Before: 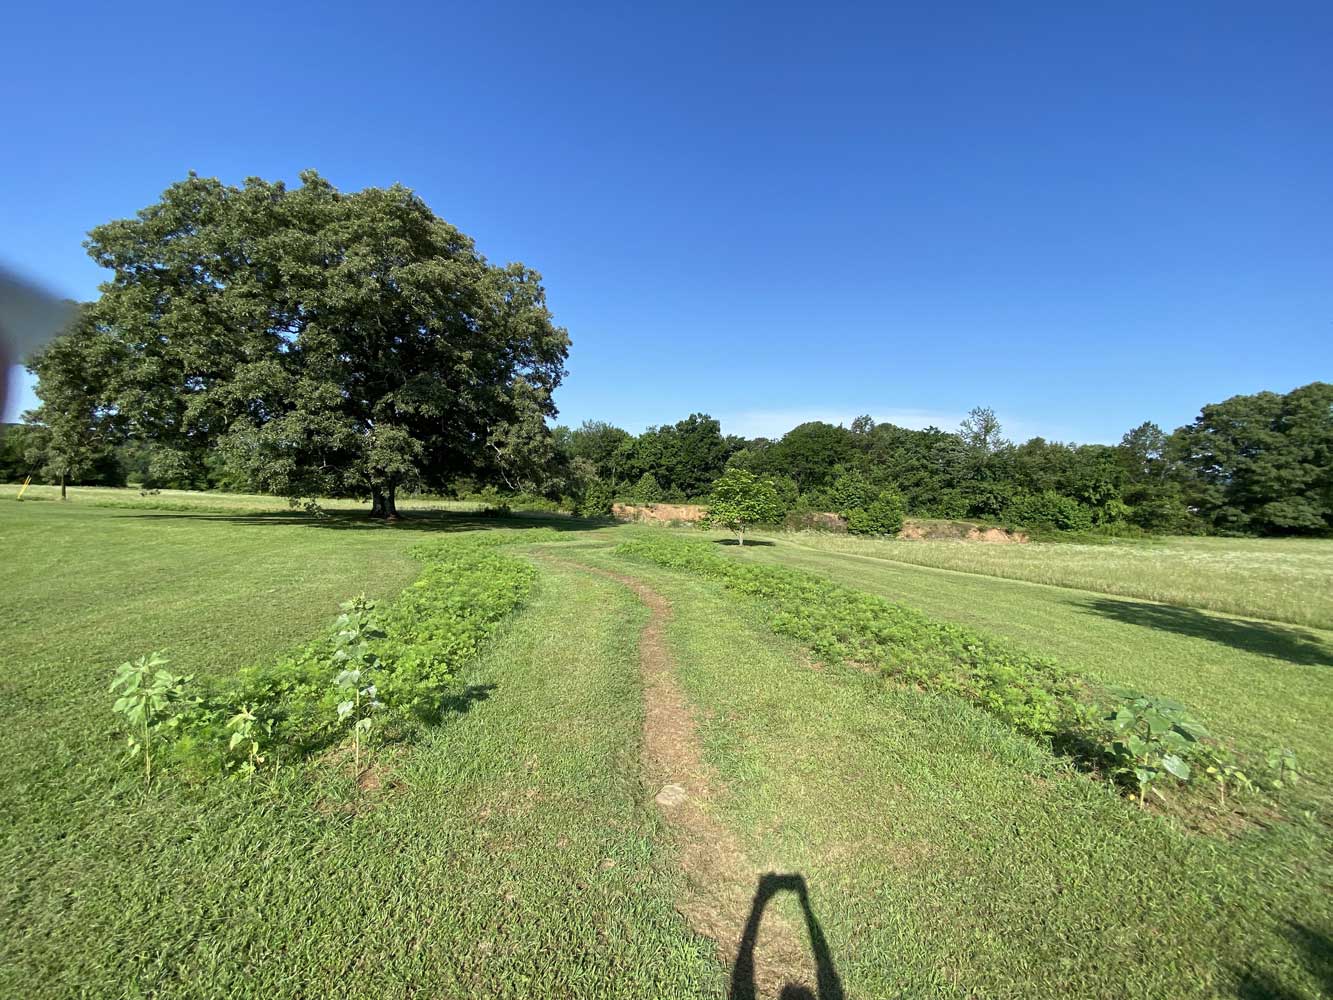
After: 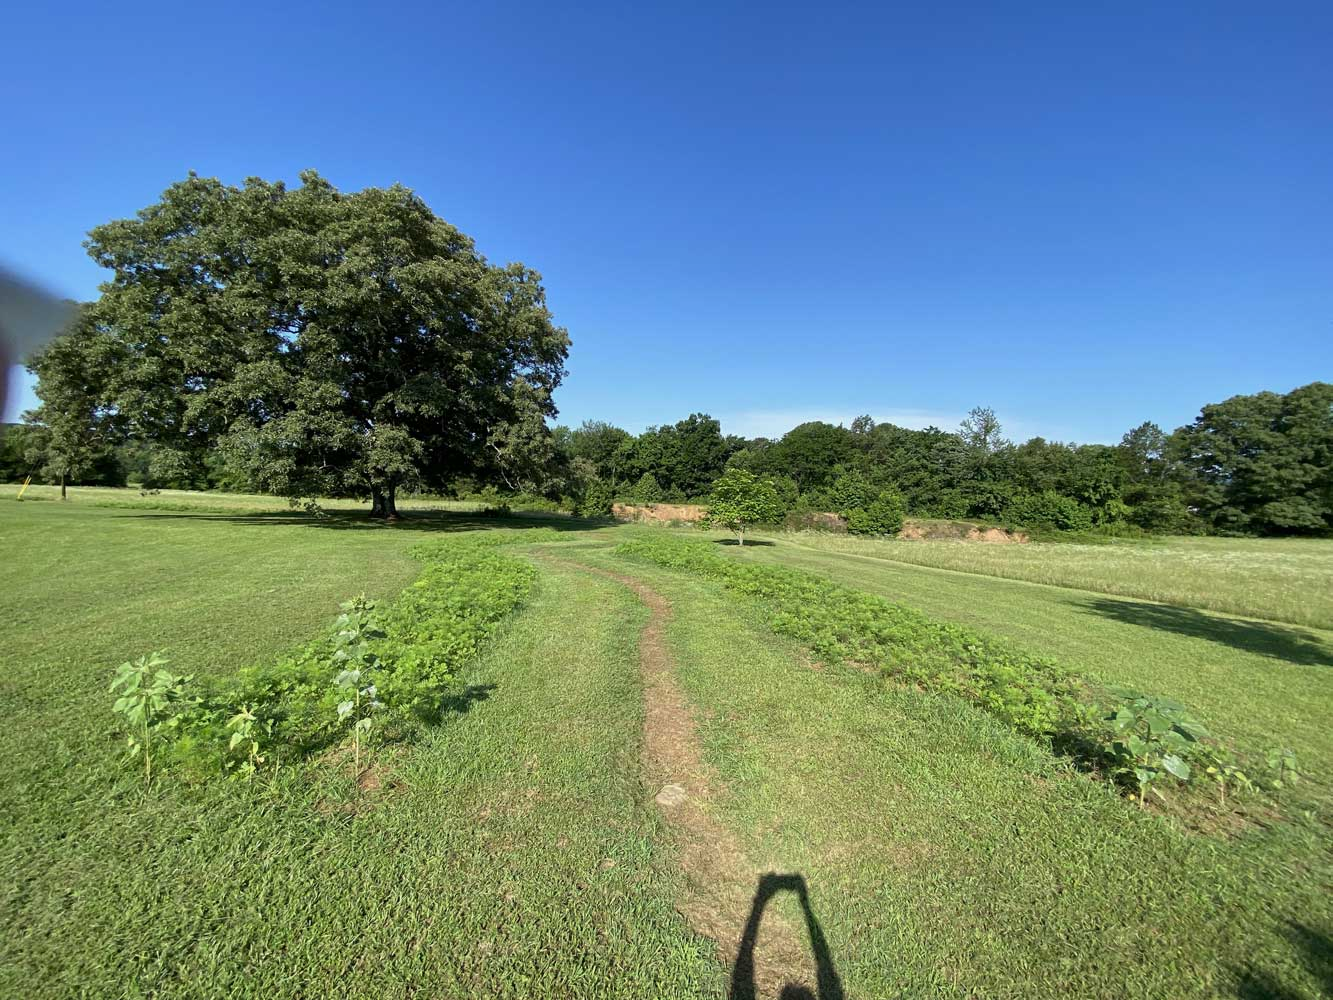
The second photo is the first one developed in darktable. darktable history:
shadows and highlights: shadows -20, white point adjustment -2, highlights -35
